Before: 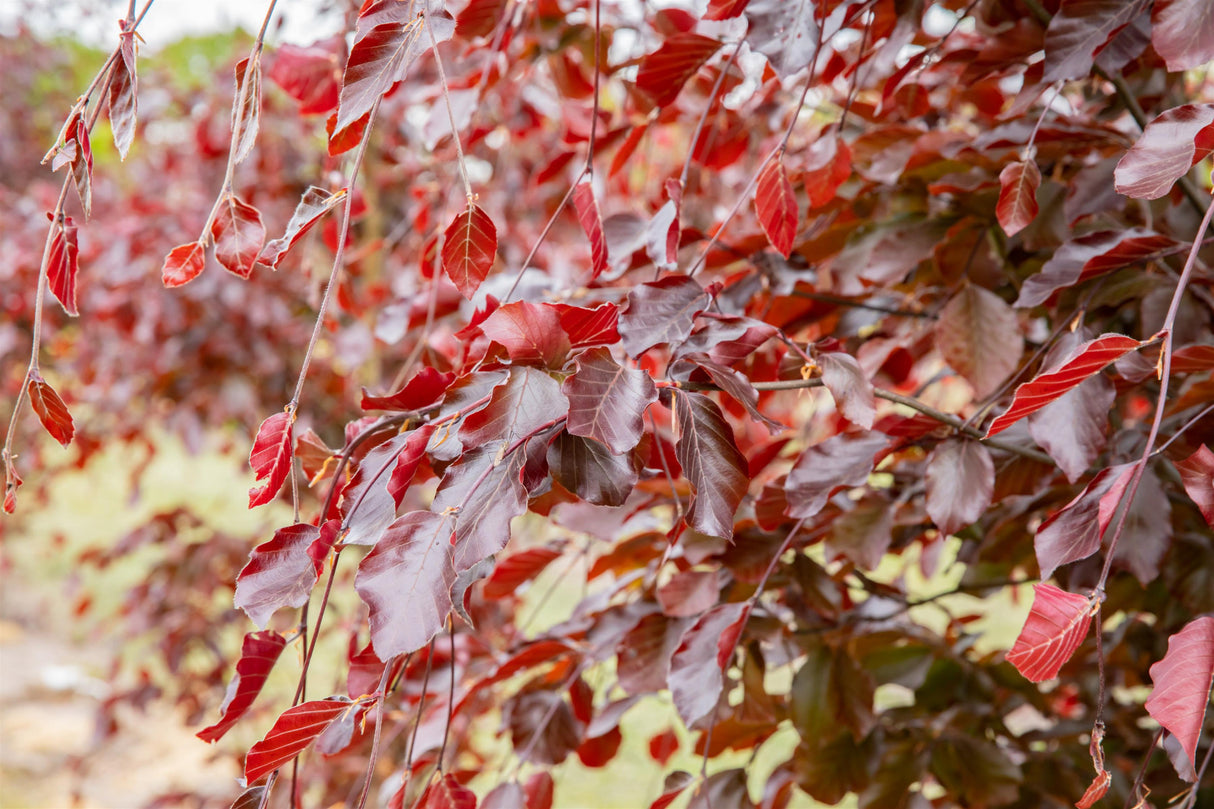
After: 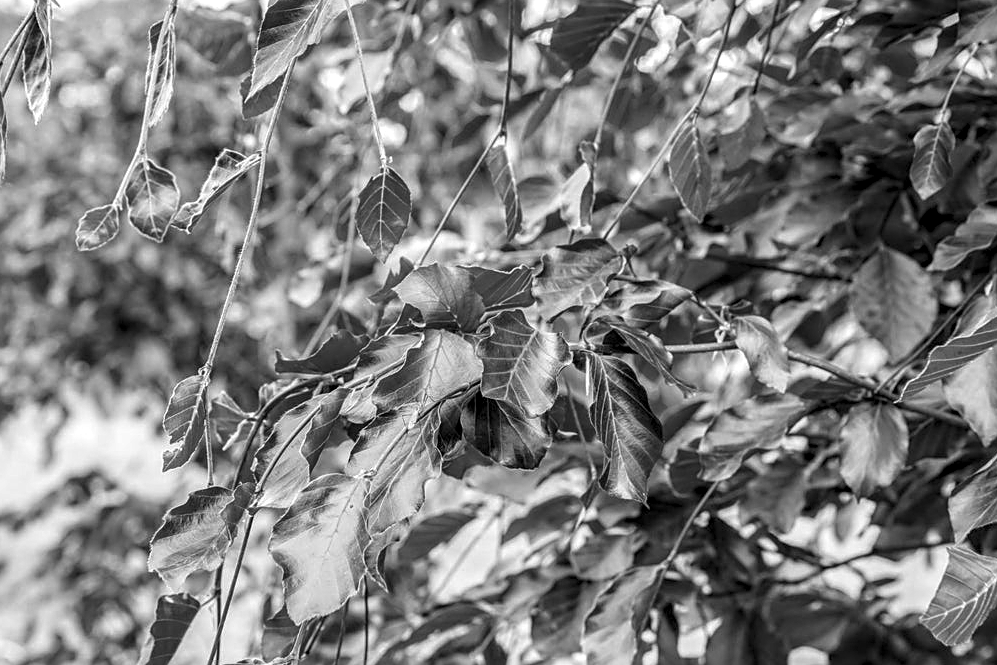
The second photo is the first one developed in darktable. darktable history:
local contrast: detail 160%
sharpen: on, module defaults
crop and rotate: left 7.196%, top 4.574%, right 10.605%, bottom 13.178%
white balance: red 0.967, blue 1.049
monochrome: a -6.99, b 35.61, size 1.4
